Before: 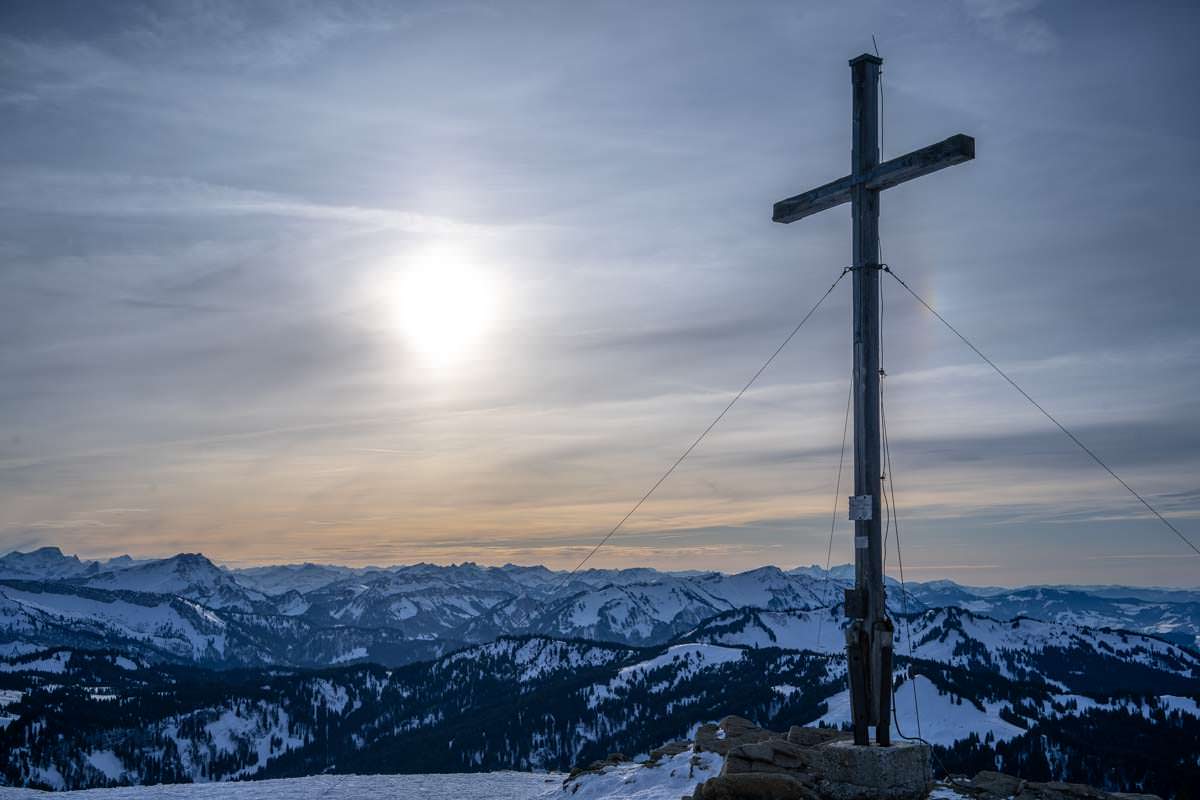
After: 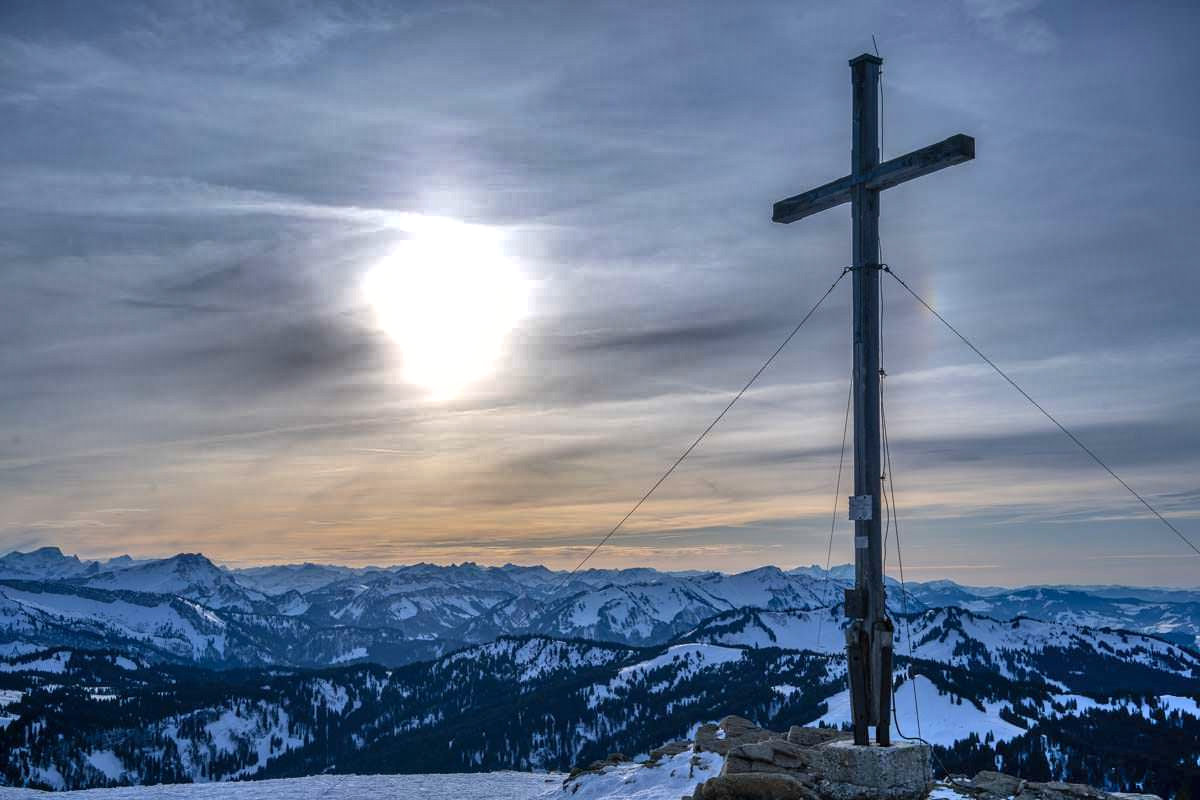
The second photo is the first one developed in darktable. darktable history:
shadows and highlights: shadows 82.16, white point adjustment -9.24, highlights -61.35, soften with gaussian
exposure: black level correction 0, exposure 0.7 EV, compensate highlight preservation false
